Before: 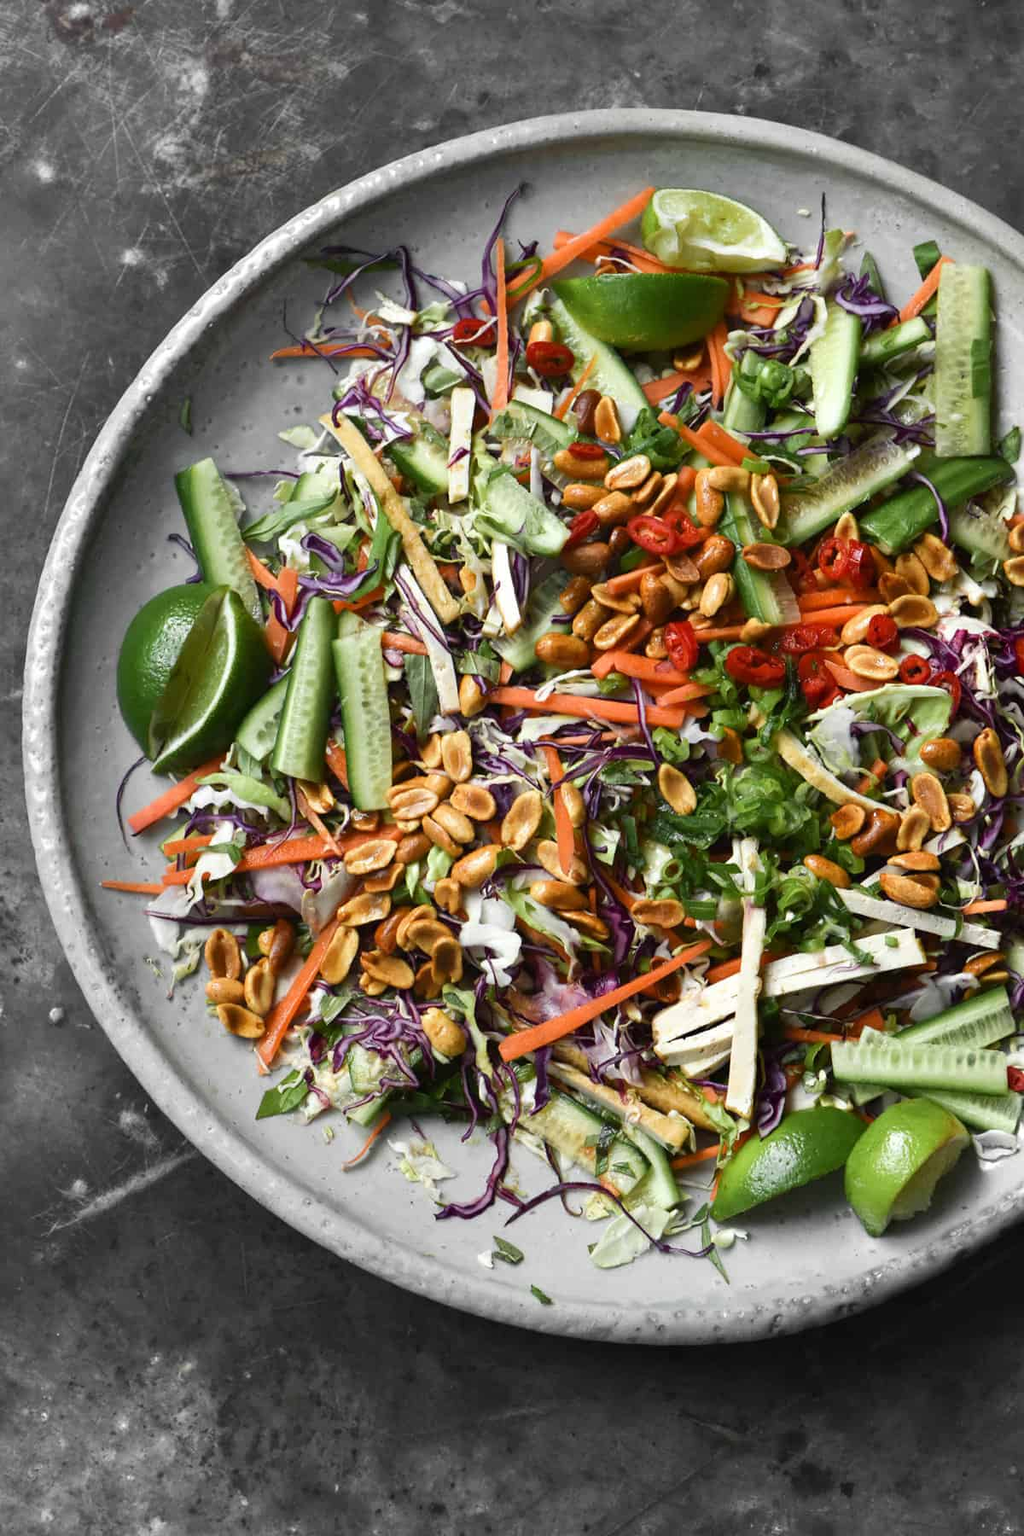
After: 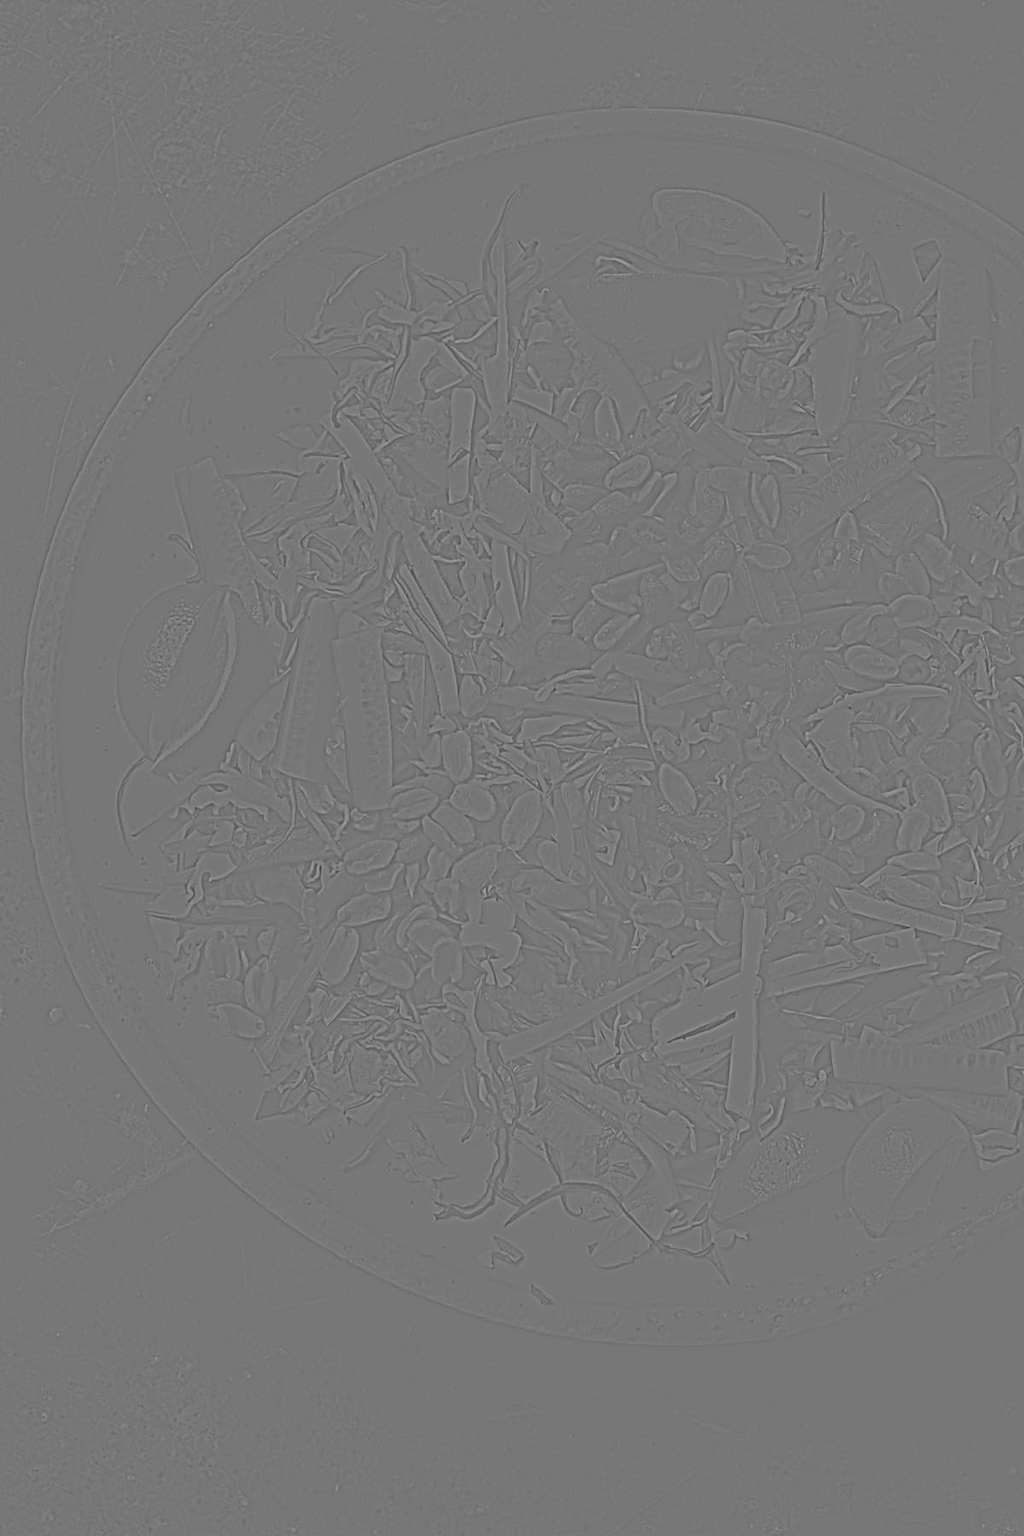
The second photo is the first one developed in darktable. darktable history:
highpass: sharpness 9.84%, contrast boost 9.94%
color contrast: green-magenta contrast 1.73, blue-yellow contrast 1.15
